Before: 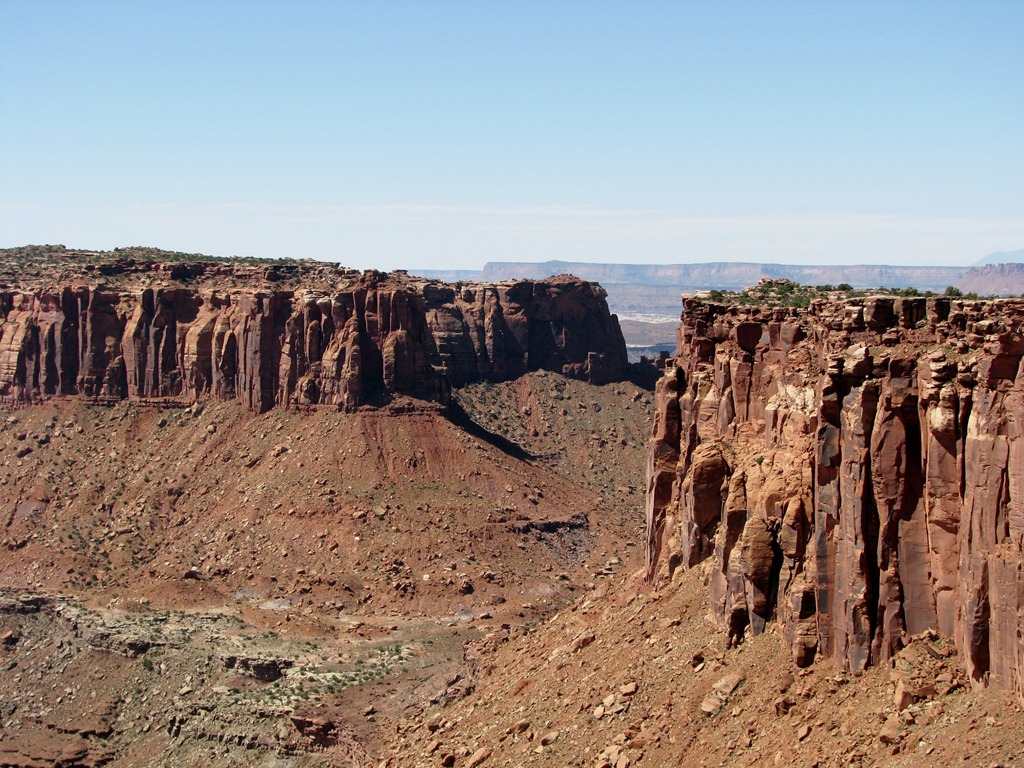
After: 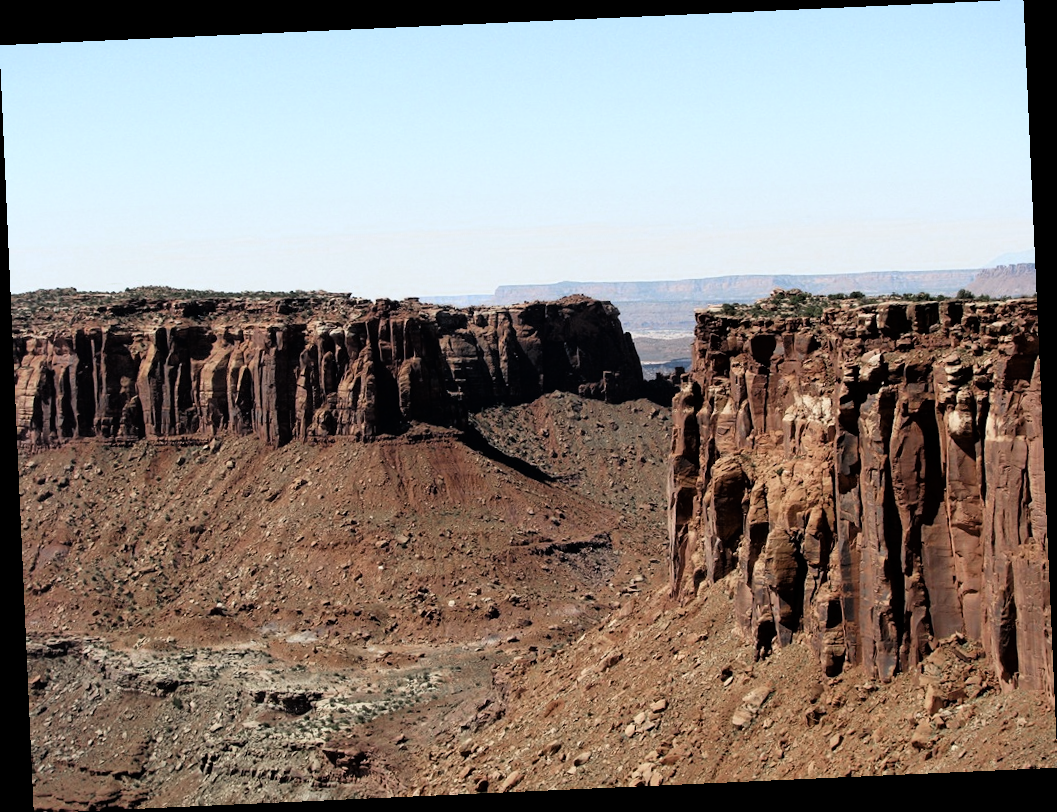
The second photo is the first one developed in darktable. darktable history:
rotate and perspective: rotation -2.56°, automatic cropping off
tone curve: curves: ch0 [(0, 0) (0.118, 0.034) (0.182, 0.124) (0.265, 0.214) (0.504, 0.508) (0.783, 0.825) (1, 1)], color space Lab, linked channels, preserve colors none
color zones: curves: ch0 [(0, 0.5) (0.125, 0.4) (0.25, 0.5) (0.375, 0.4) (0.5, 0.4) (0.625, 0.6) (0.75, 0.6) (0.875, 0.5)]; ch1 [(0, 0.35) (0.125, 0.45) (0.25, 0.35) (0.375, 0.35) (0.5, 0.35) (0.625, 0.35) (0.75, 0.45) (0.875, 0.35)]; ch2 [(0, 0.6) (0.125, 0.5) (0.25, 0.5) (0.375, 0.6) (0.5, 0.6) (0.625, 0.5) (0.75, 0.5) (0.875, 0.5)]
